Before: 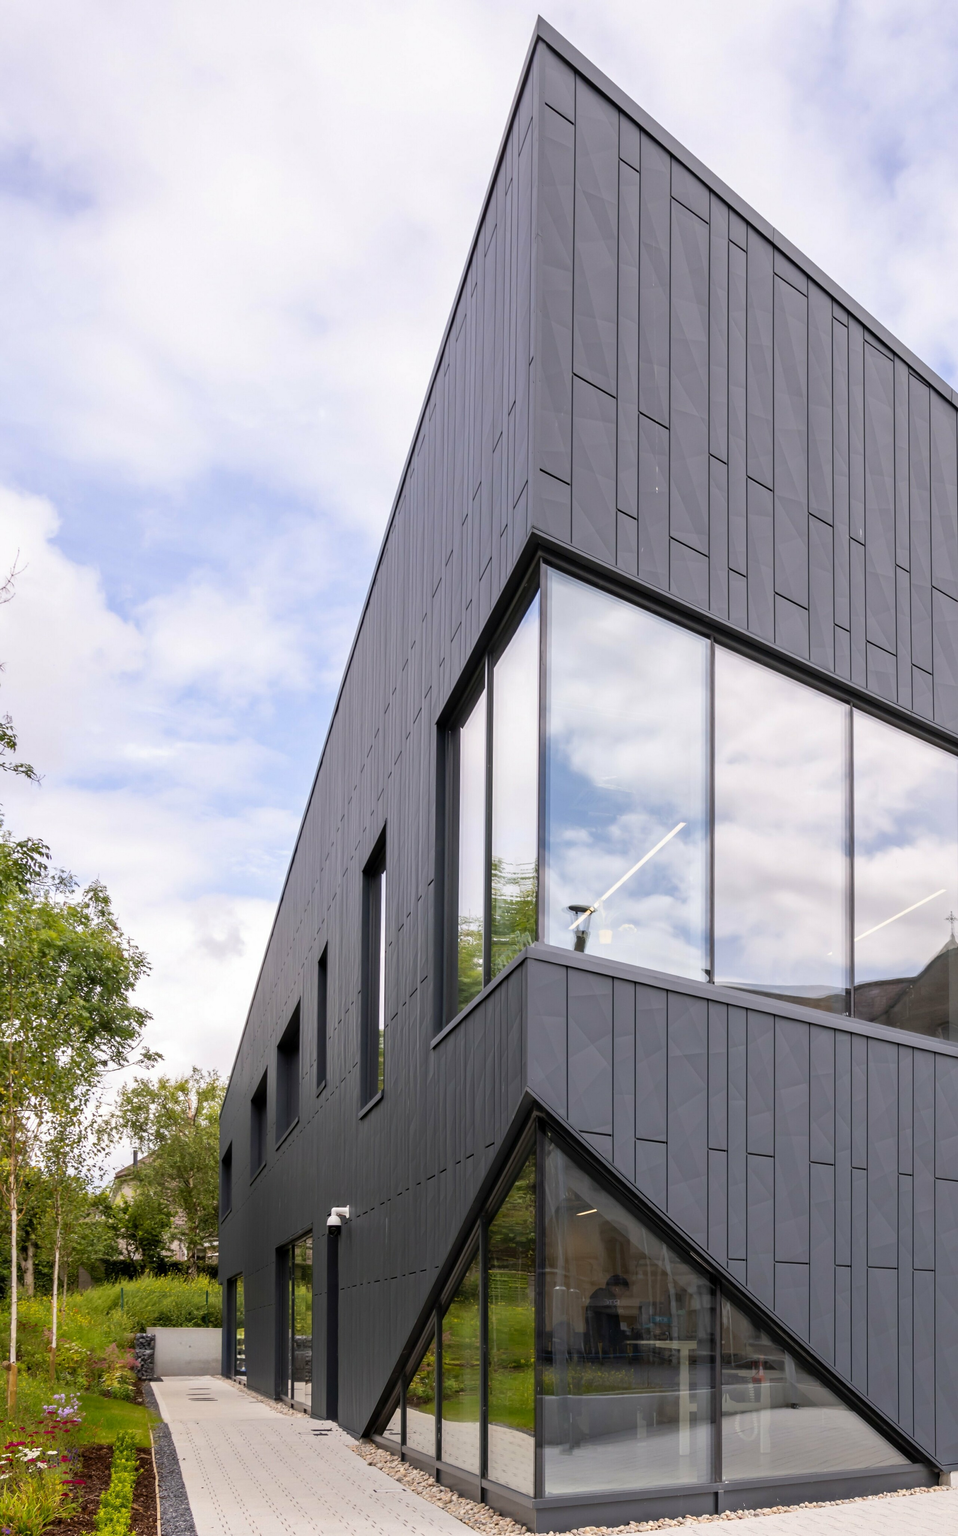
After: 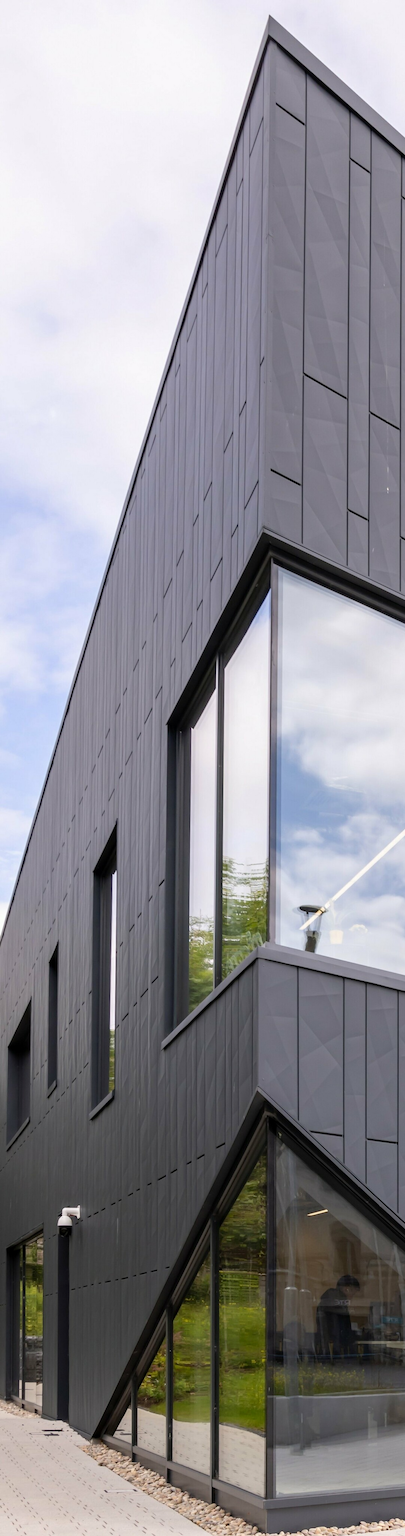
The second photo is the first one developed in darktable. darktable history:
crop: left 28.155%, right 29.537%
